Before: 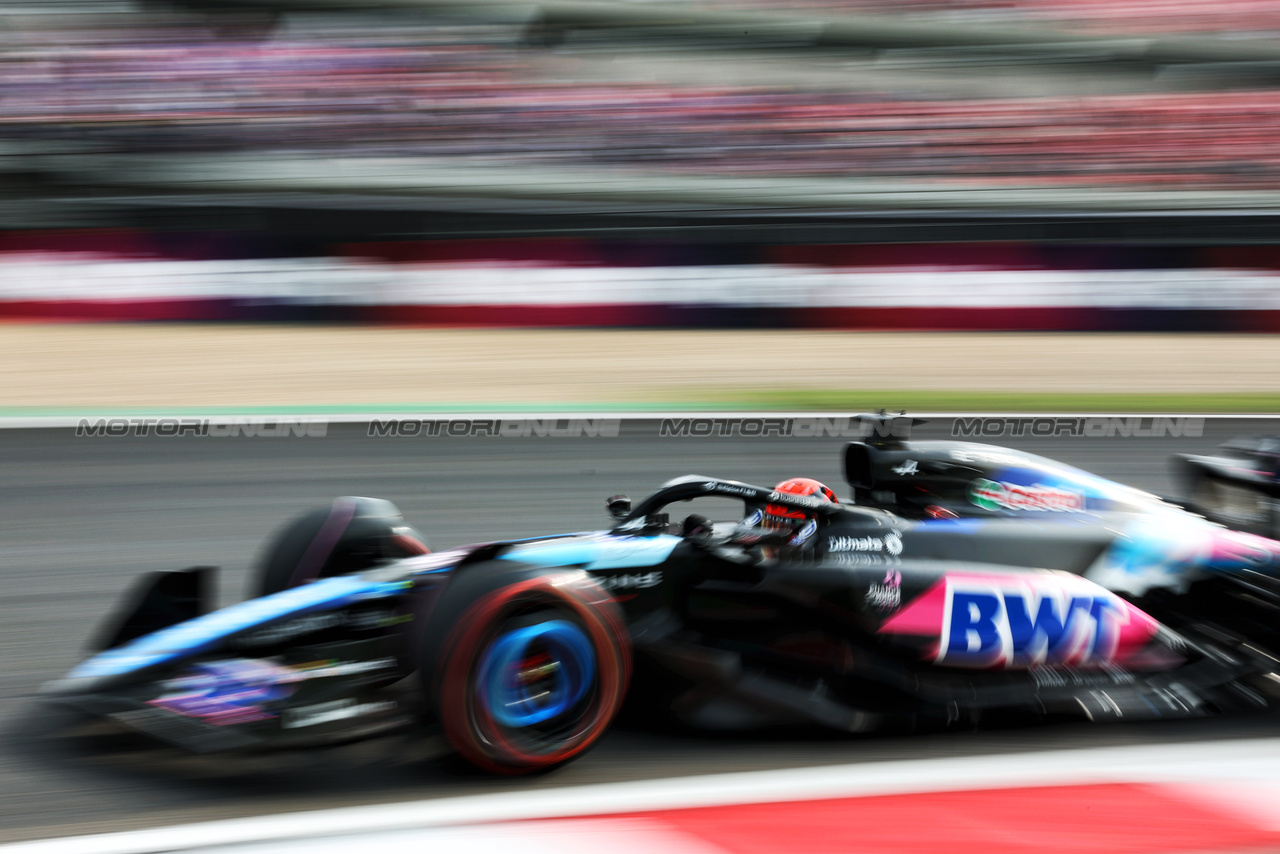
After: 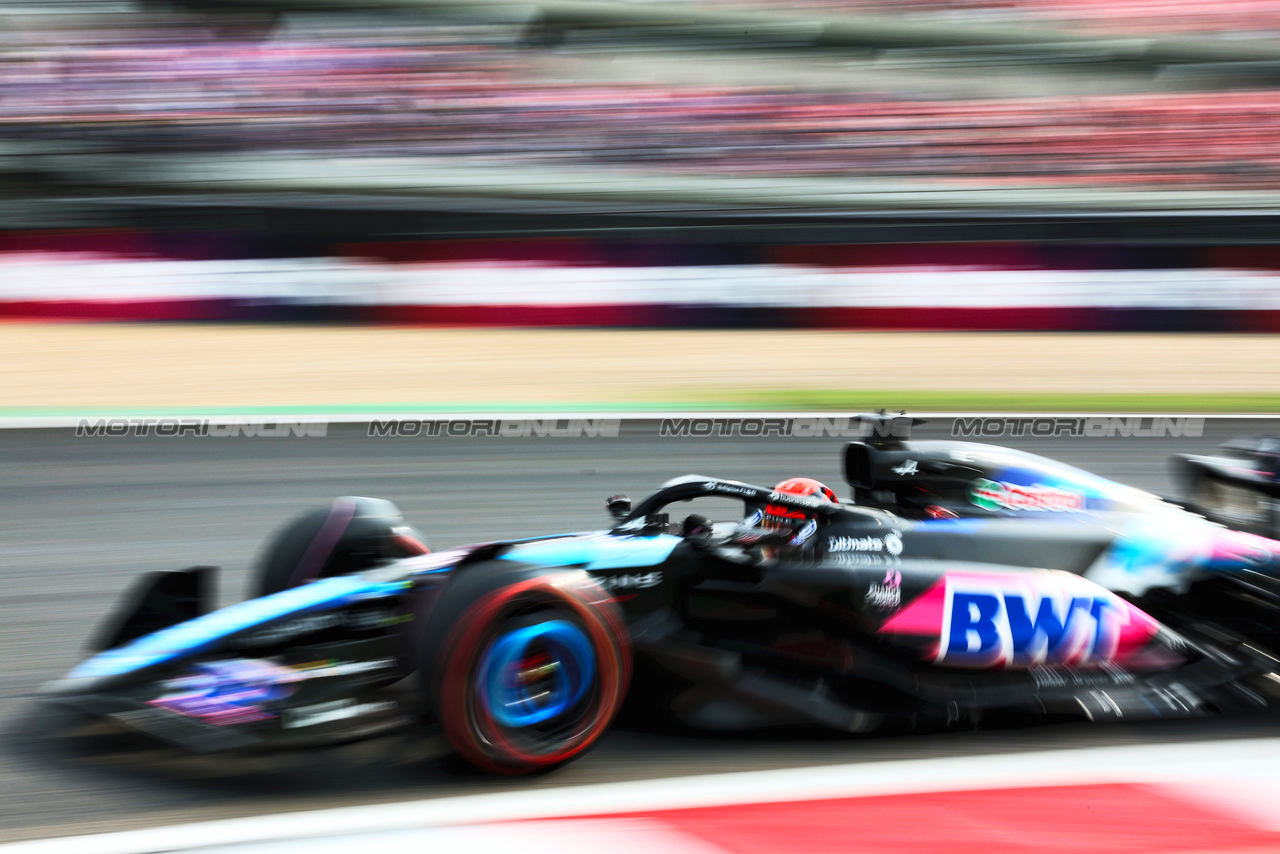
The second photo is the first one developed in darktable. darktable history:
contrast brightness saturation: contrast 0.202, brightness 0.159, saturation 0.225
